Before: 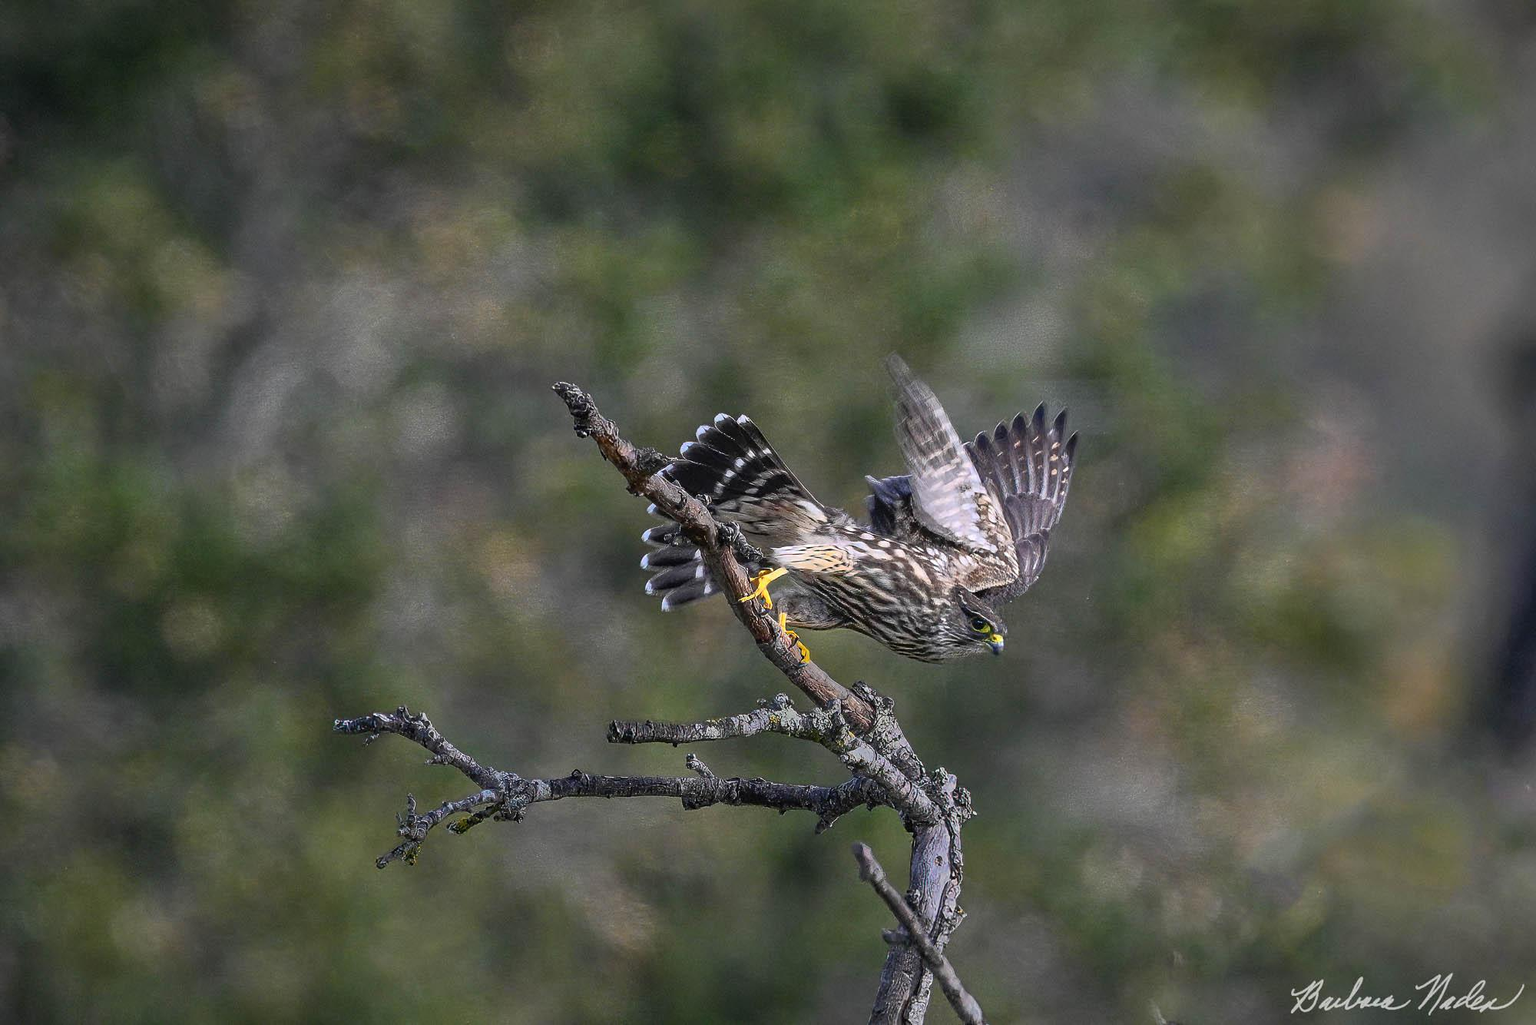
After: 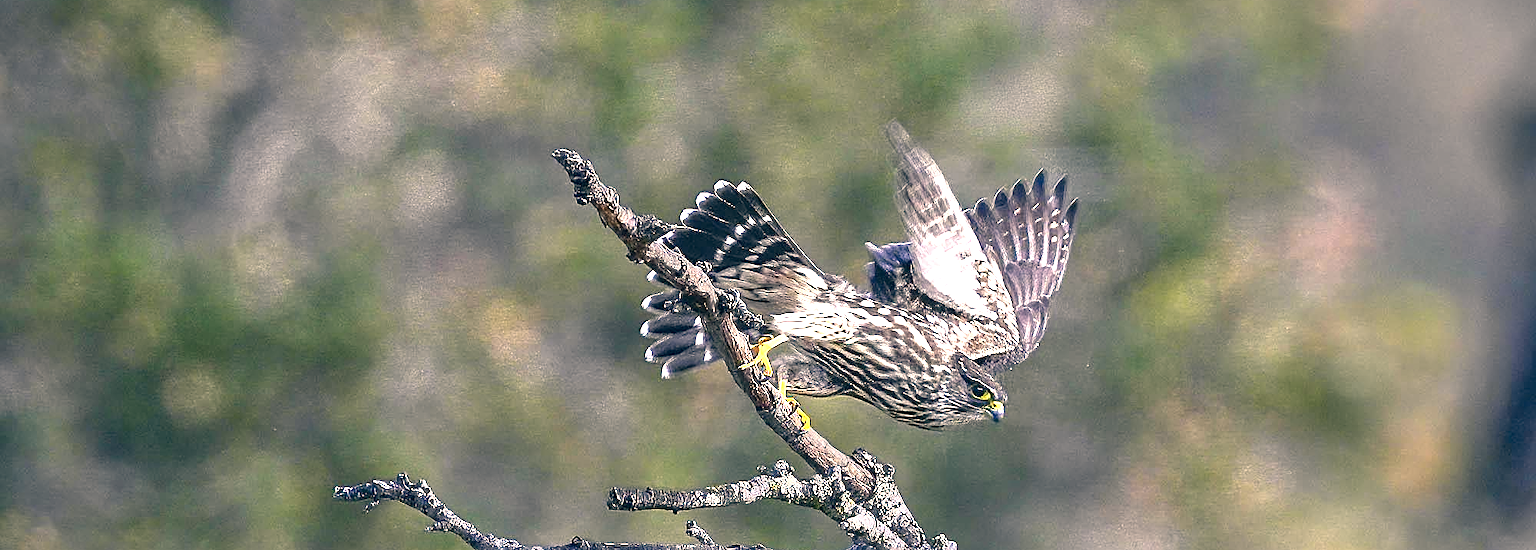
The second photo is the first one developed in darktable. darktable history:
sharpen: on, module defaults
exposure: black level correction 0, exposure 1.199 EV, compensate highlight preservation false
crop and rotate: top 22.763%, bottom 23.436%
color correction: highlights a* 10.37, highlights b* 14.63, shadows a* -9.56, shadows b* -14.96
color zones: curves: ch0 [(0, 0.558) (0.143, 0.559) (0.286, 0.529) (0.429, 0.505) (0.571, 0.5) (0.714, 0.5) (0.857, 0.5) (1, 0.558)]; ch1 [(0, 0.469) (0.01, 0.469) (0.12, 0.446) (0.248, 0.469) (0.5, 0.5) (0.748, 0.5) (0.99, 0.469) (1, 0.469)]
